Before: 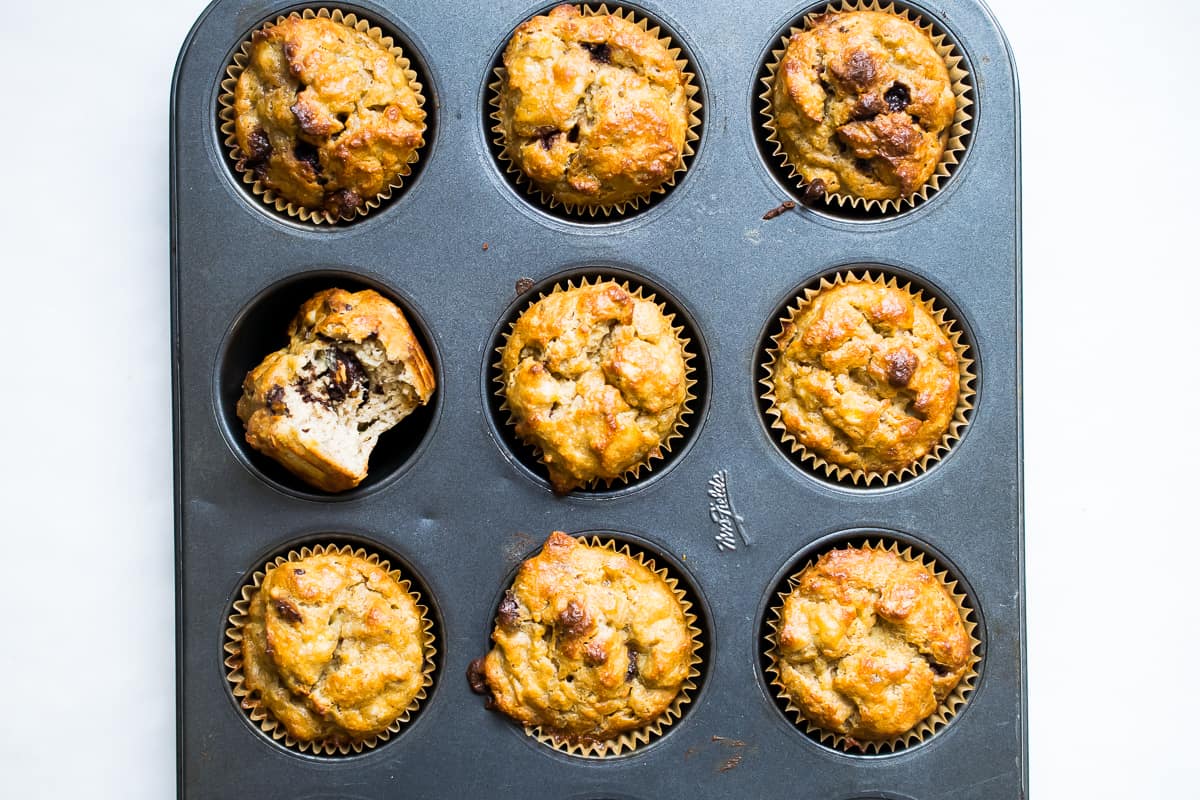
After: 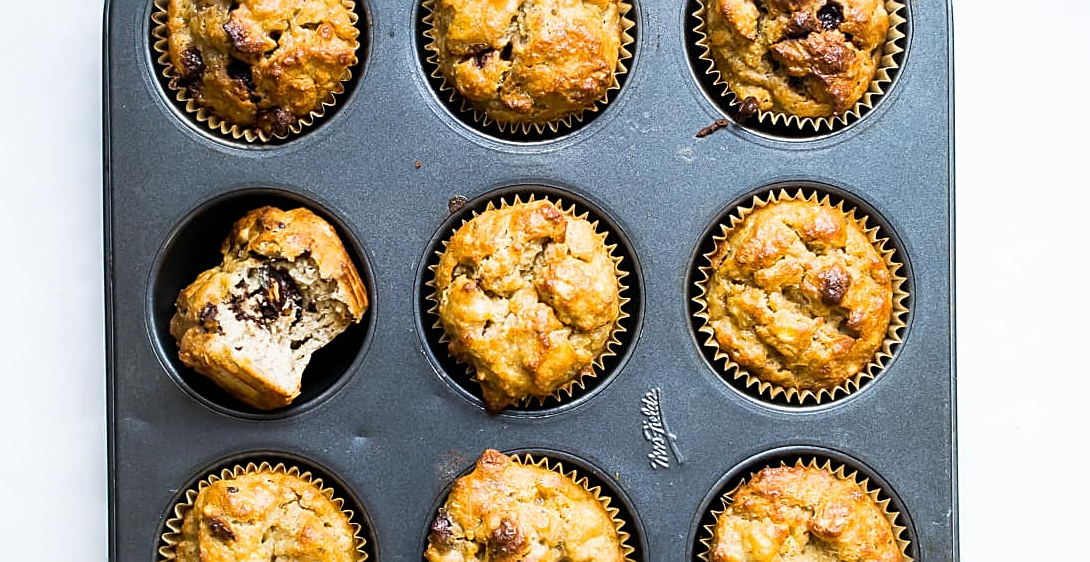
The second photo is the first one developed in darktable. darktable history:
crop: left 5.596%, top 10.314%, right 3.534%, bottom 19.395%
sharpen: on, module defaults
